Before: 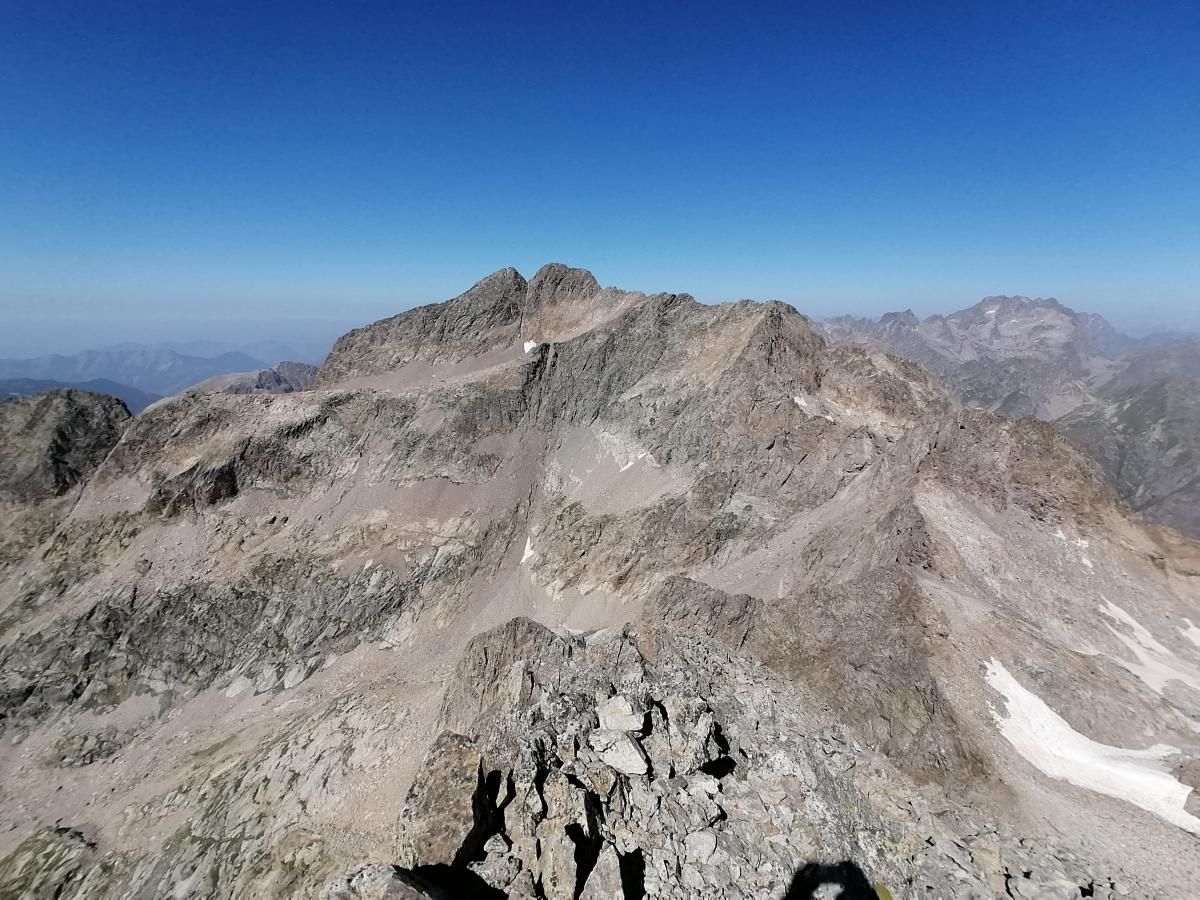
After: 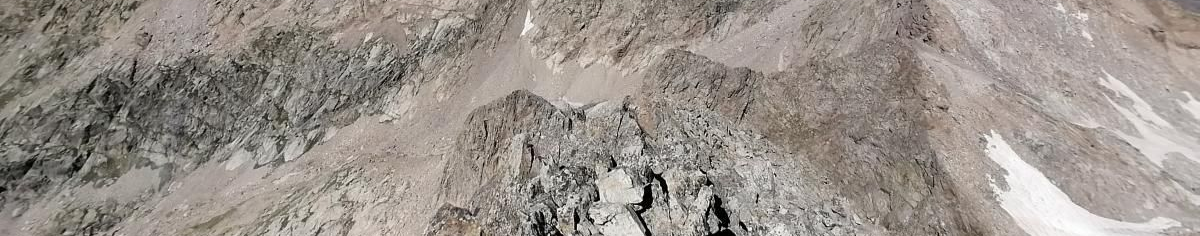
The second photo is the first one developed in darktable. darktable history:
crop and rotate: top 58.607%, bottom 15.097%
